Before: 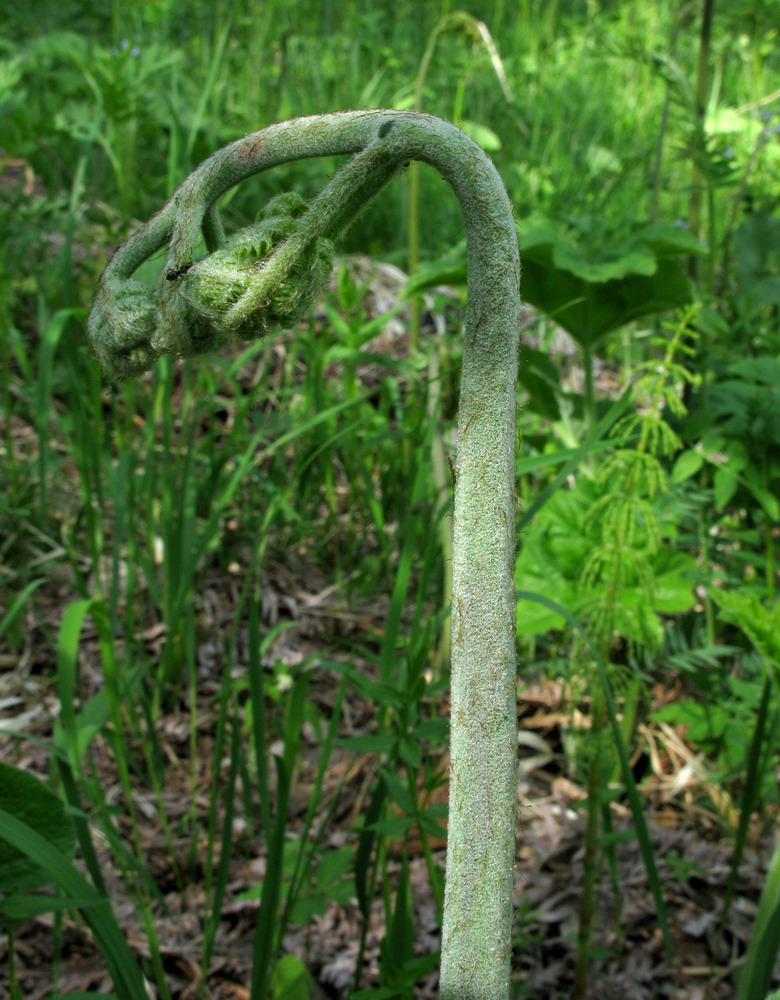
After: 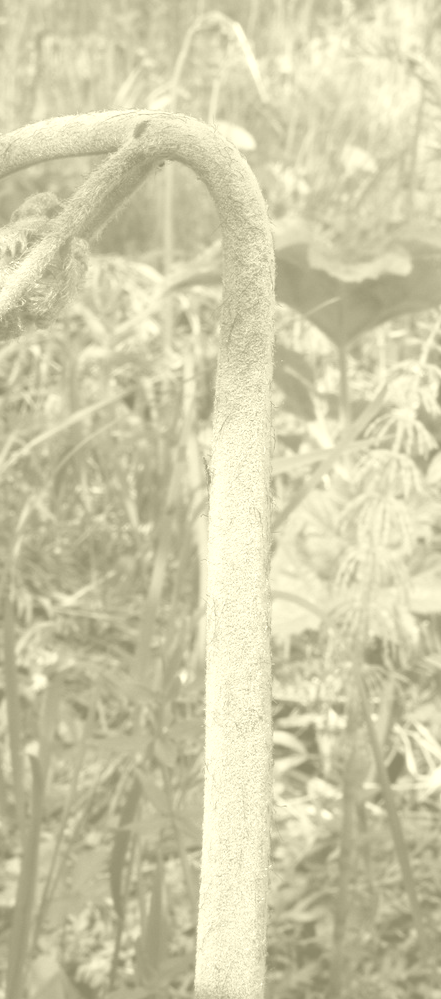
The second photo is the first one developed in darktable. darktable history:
colorize: hue 43.2°, saturation 40%, version 1
contrast brightness saturation: contrast 0.2, brightness 0.16, saturation 0.22
crop: left 31.458%, top 0%, right 11.876%
